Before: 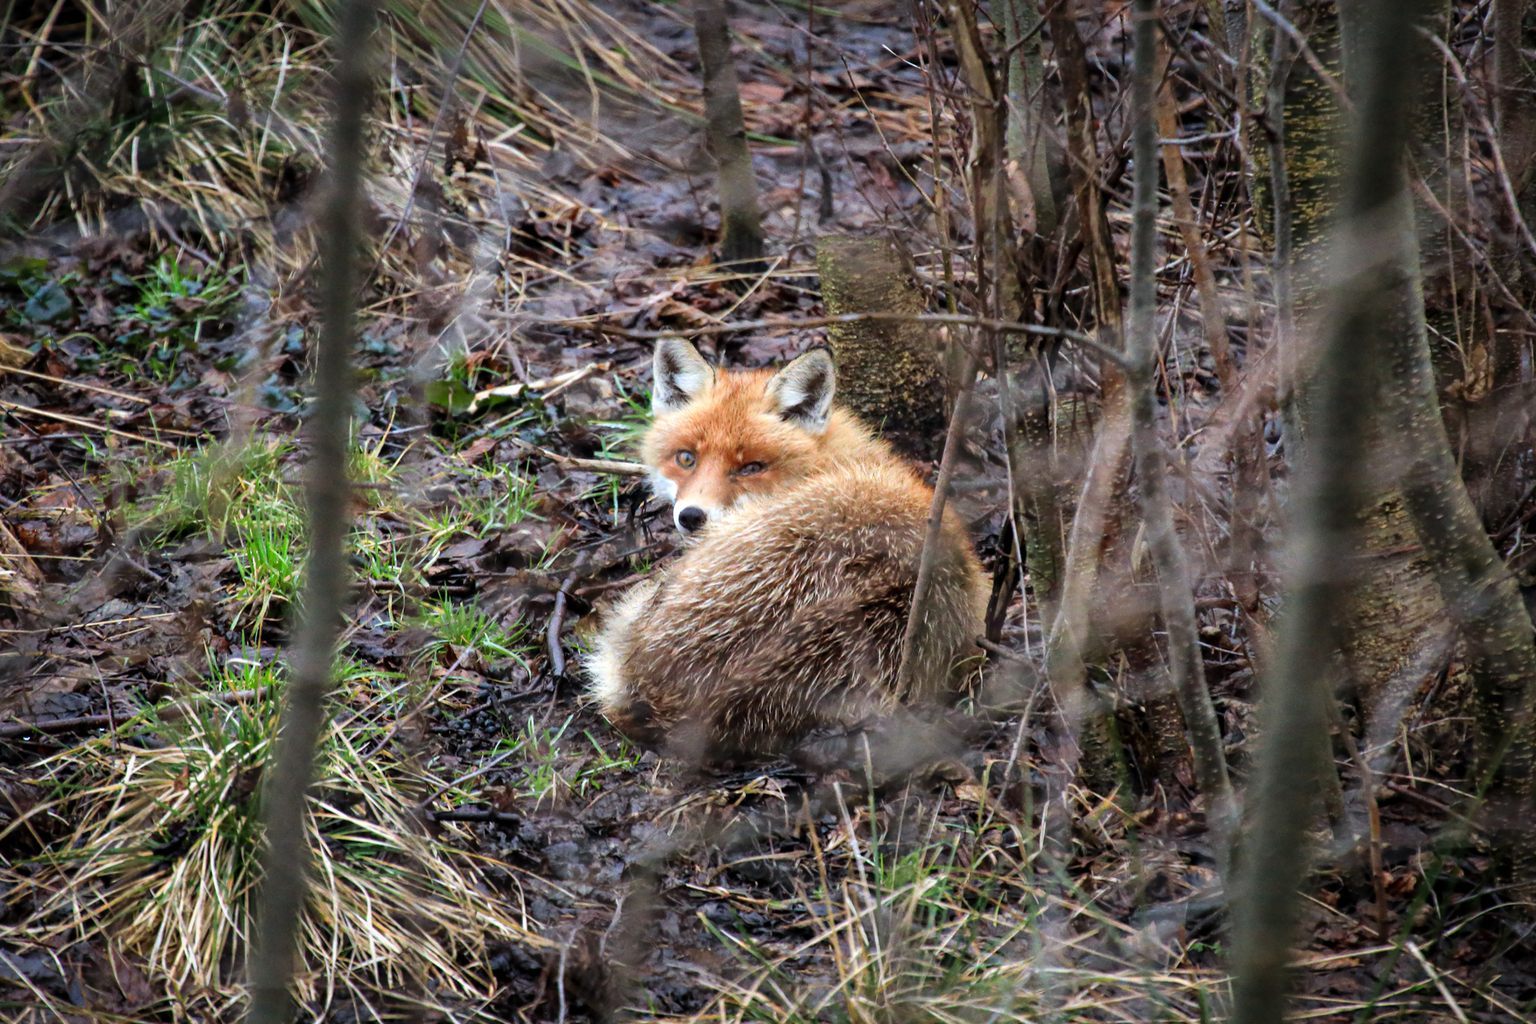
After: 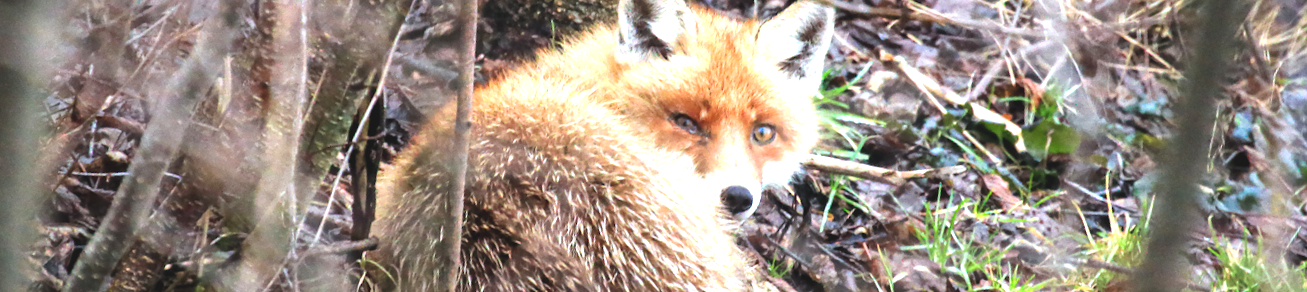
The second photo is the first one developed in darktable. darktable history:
exposure: black level correction -0.005, exposure 1 EV, compensate highlight preservation false
crop and rotate: angle 16.12°, top 30.835%, bottom 35.653%
